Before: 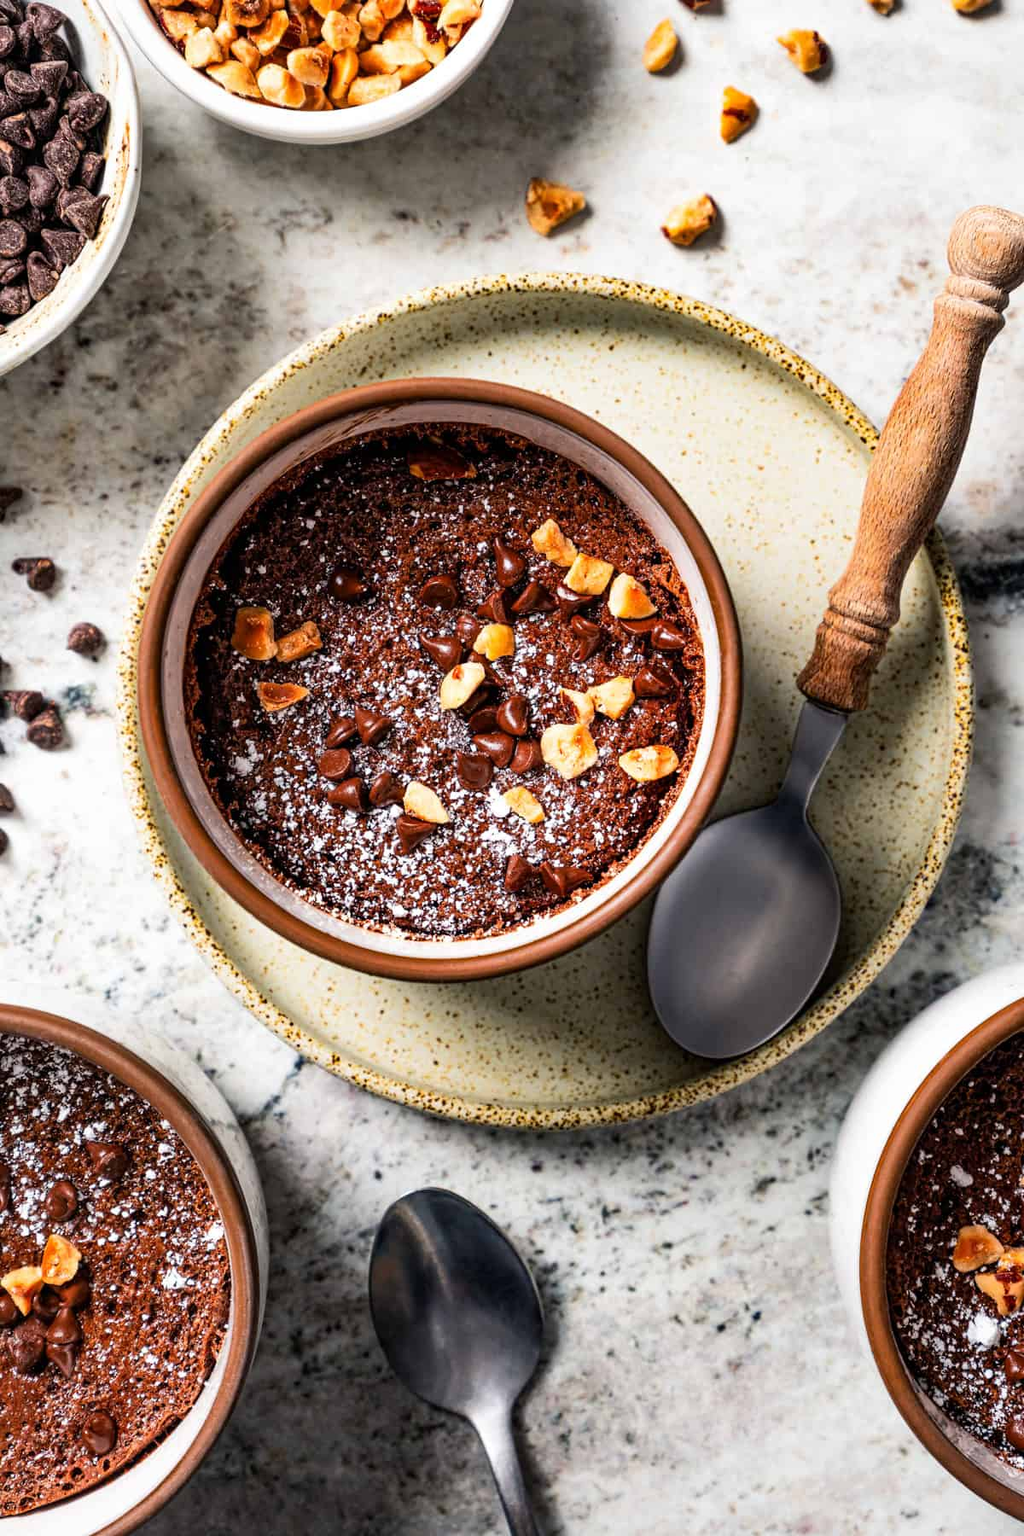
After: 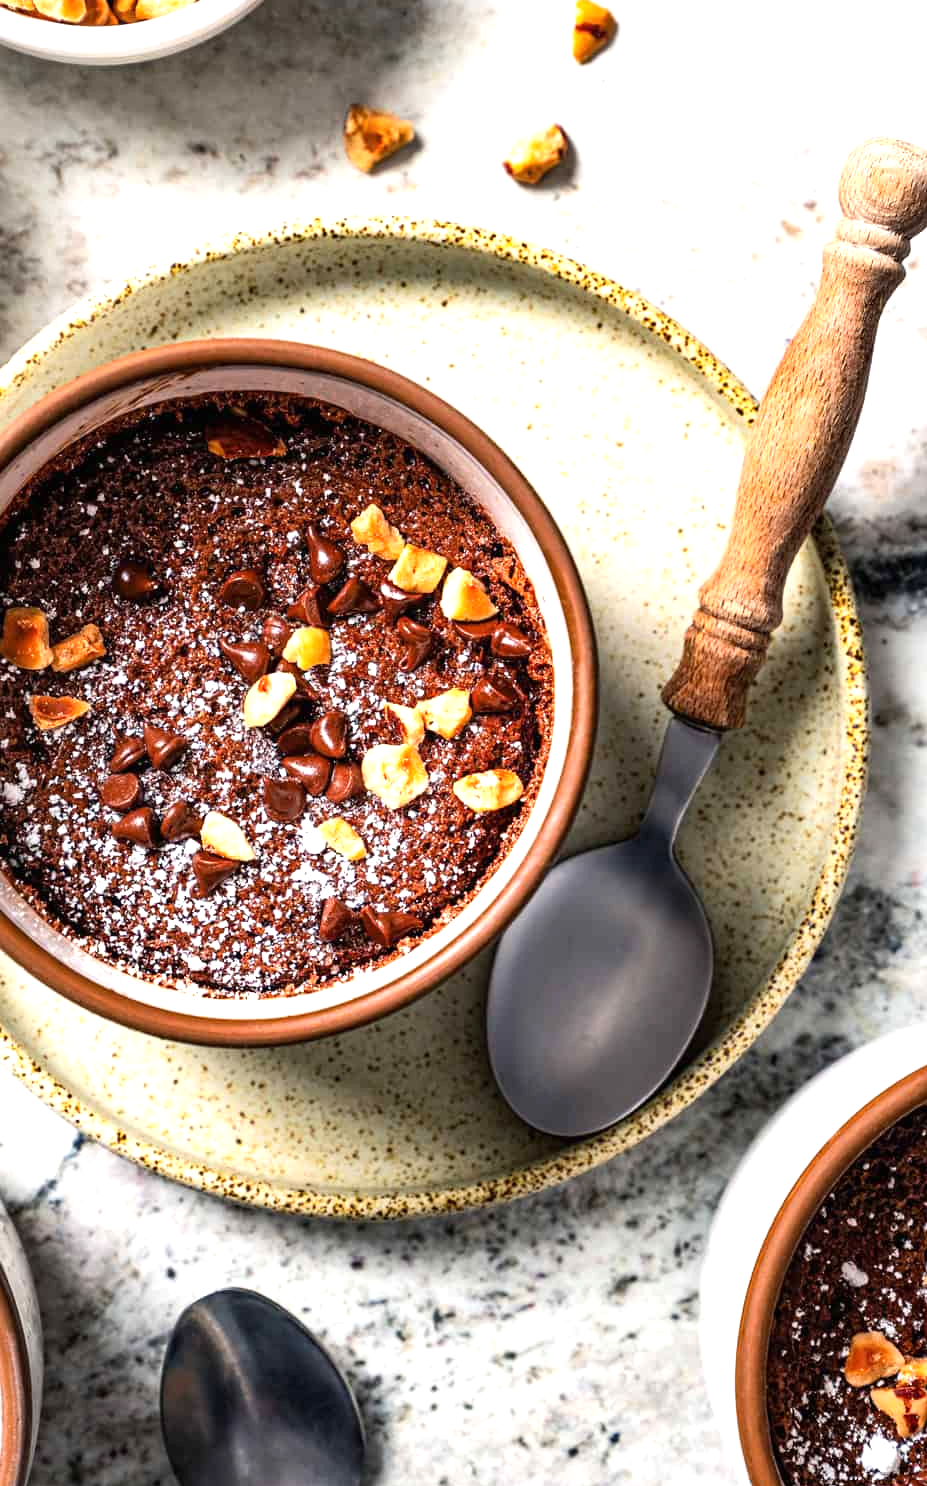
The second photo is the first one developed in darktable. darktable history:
crop: left 22.733%, top 5.832%, bottom 11.604%
exposure: black level correction 0, exposure 0.591 EV, compensate highlight preservation false
